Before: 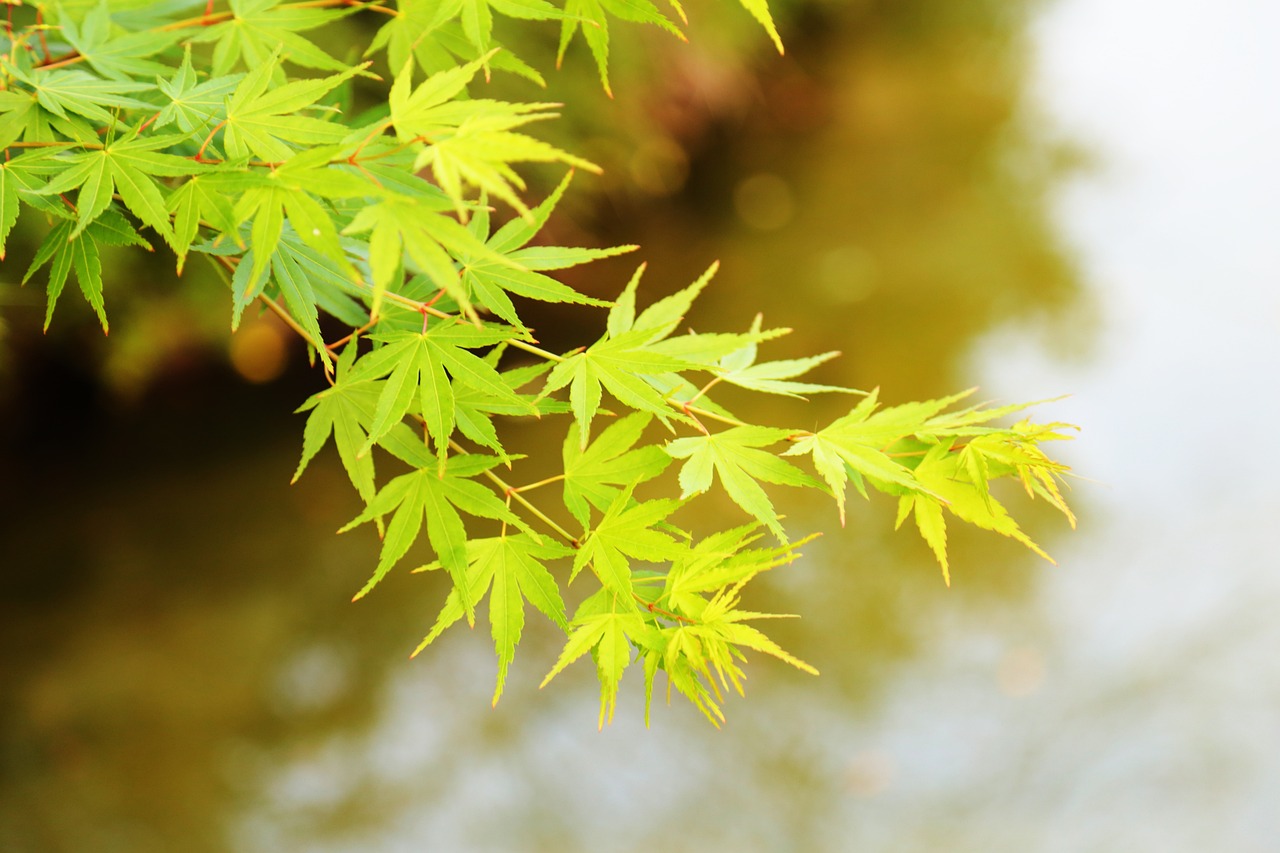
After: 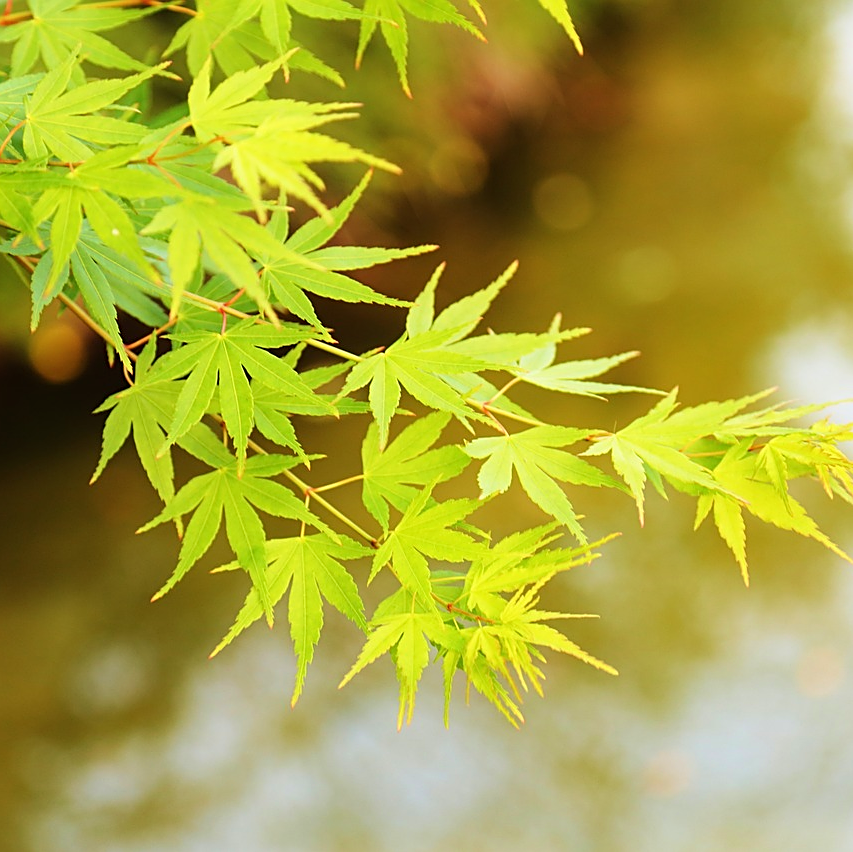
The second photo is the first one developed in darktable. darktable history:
velvia: on, module defaults
crop and rotate: left 15.754%, right 17.579%
sharpen: on, module defaults
